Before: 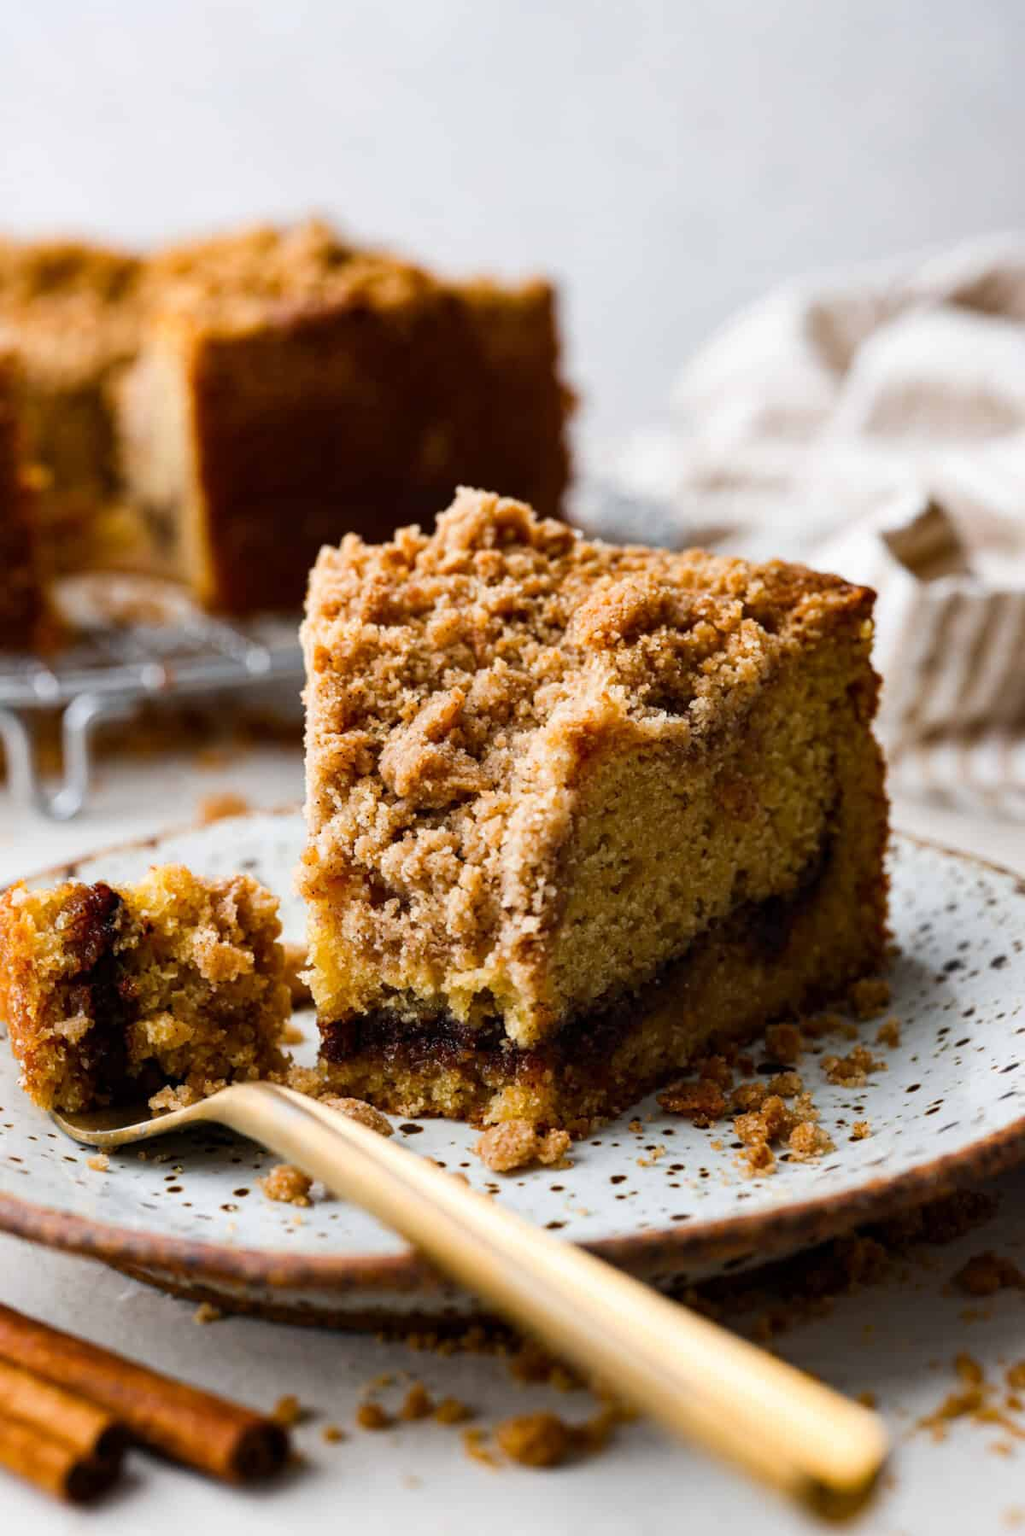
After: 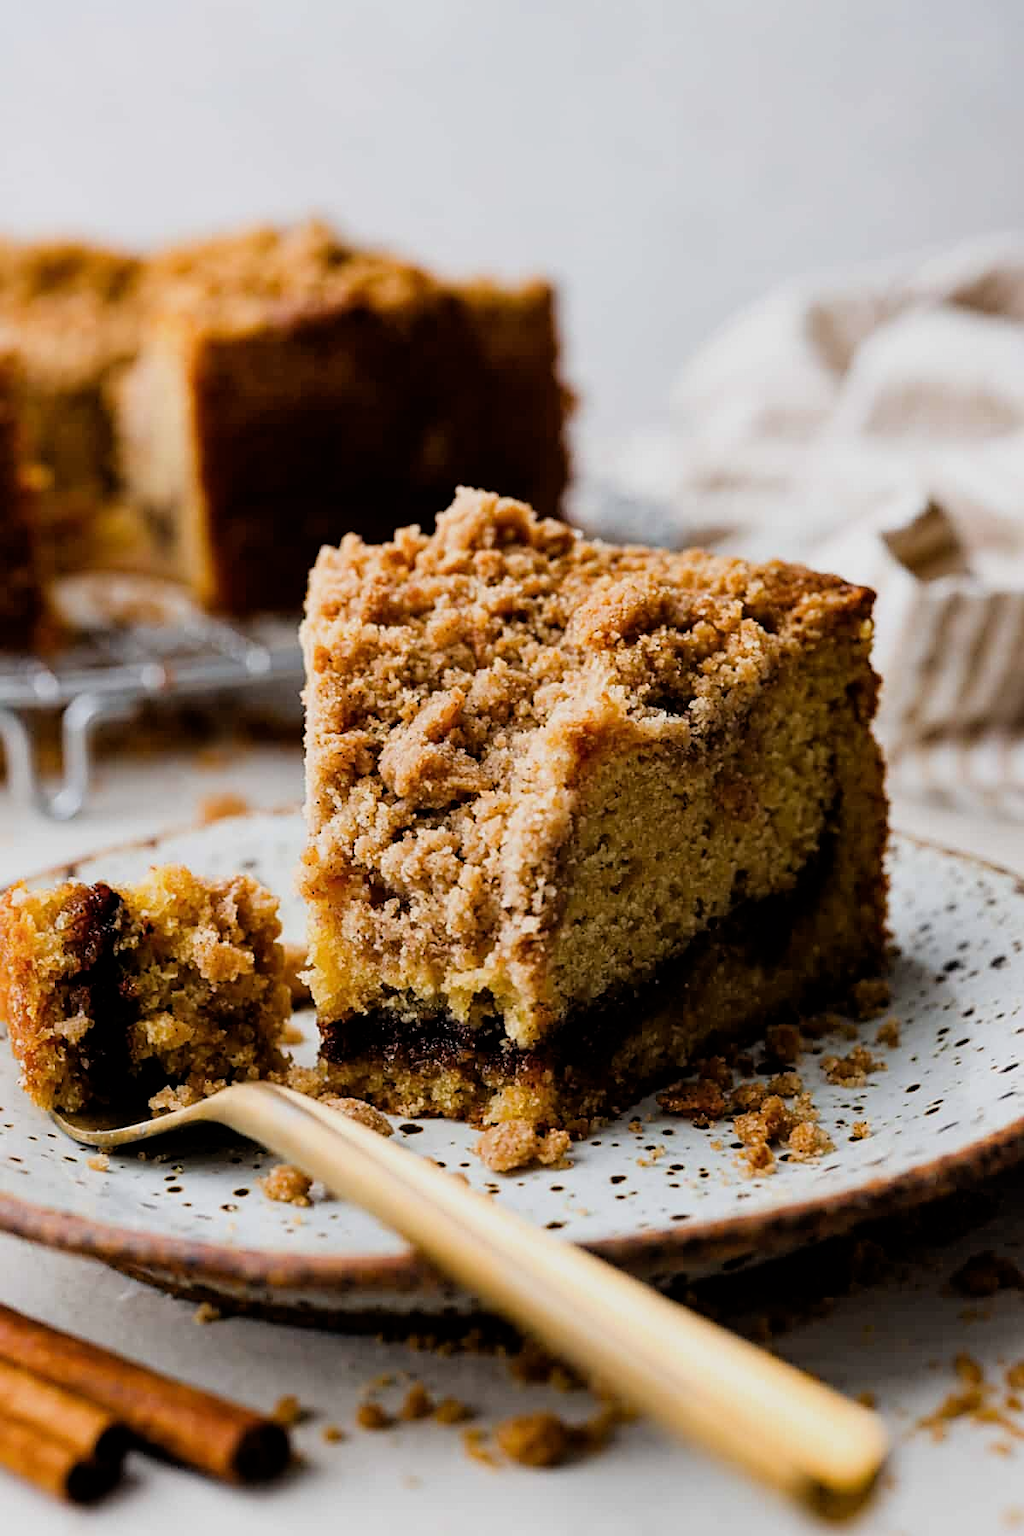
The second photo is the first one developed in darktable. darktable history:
sharpen: on, module defaults
filmic rgb: black relative exposure -5.83 EV, white relative exposure 3.4 EV, hardness 3.68
